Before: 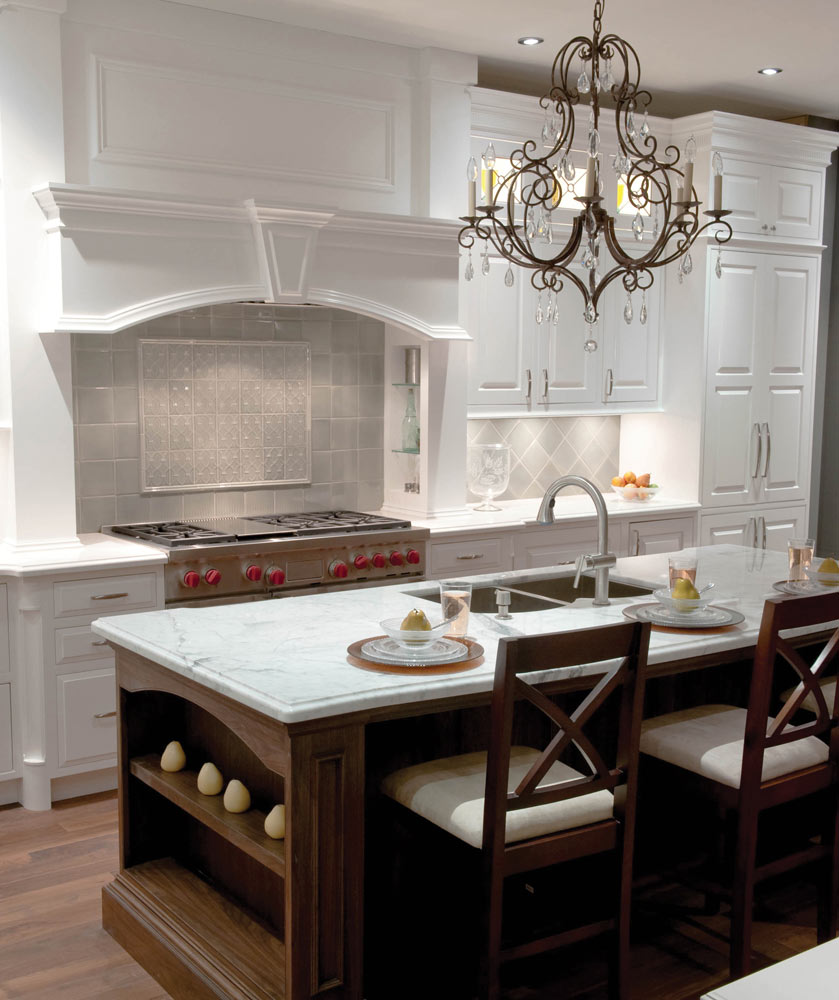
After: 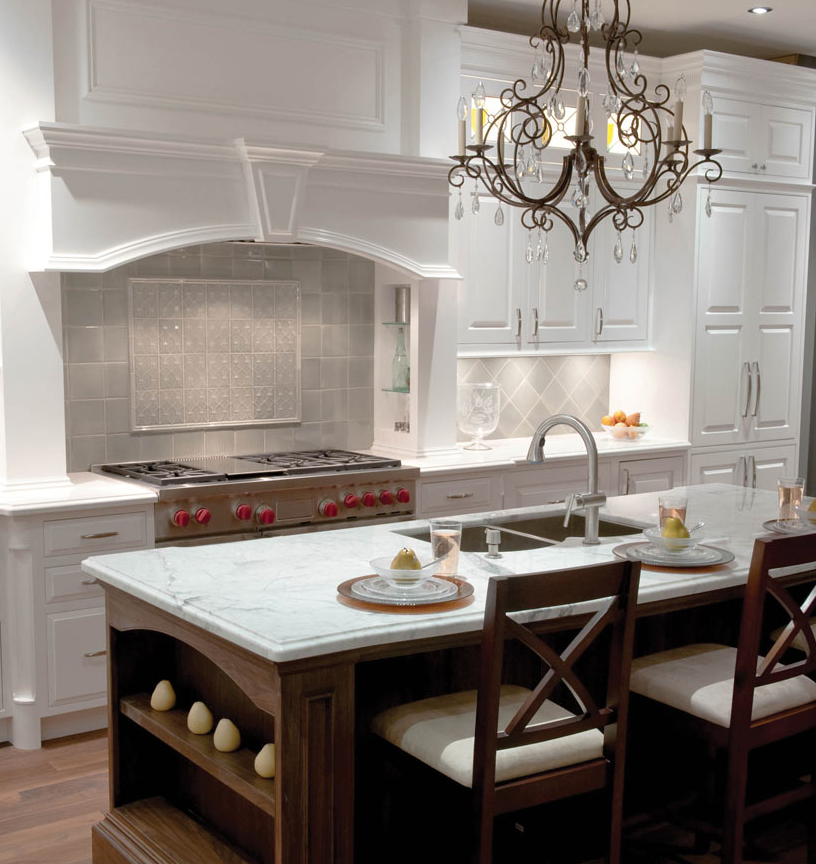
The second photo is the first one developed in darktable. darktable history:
crop: left 1.292%, top 6.115%, right 1.352%, bottom 6.664%
